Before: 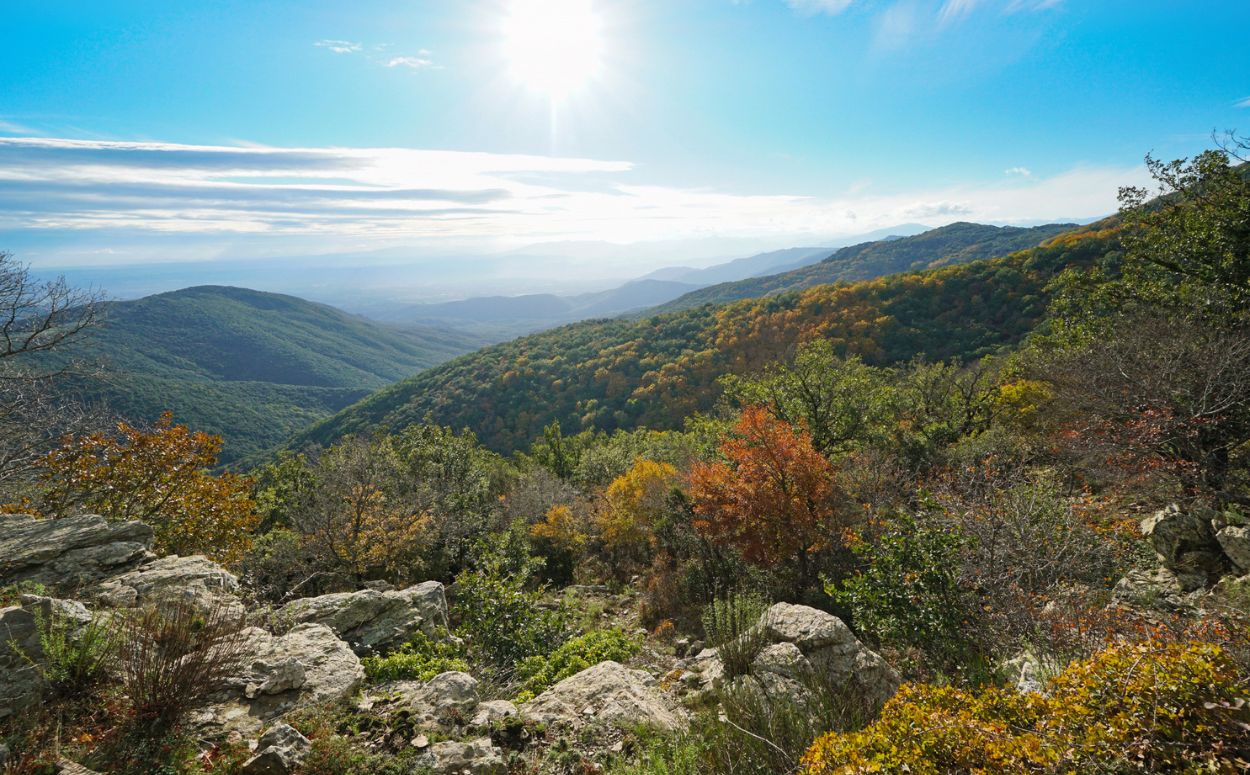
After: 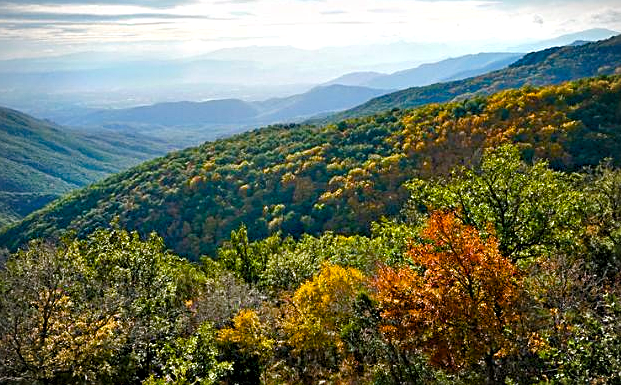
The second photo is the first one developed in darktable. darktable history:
crop: left 25.052%, top 25.162%, right 25.231%, bottom 25.145%
sharpen: on, module defaults
color balance rgb: linear chroma grading › global chroma 15.656%, perceptual saturation grading › global saturation 25.968%, perceptual saturation grading › highlights -28.016%, perceptual saturation grading › mid-tones 15.475%, perceptual saturation grading › shadows 32.92%, global vibrance 20%
contrast equalizer: octaves 7, y [[0.627 ×6], [0.563 ×6], [0 ×6], [0 ×6], [0 ×6]]
vignetting: on, module defaults
